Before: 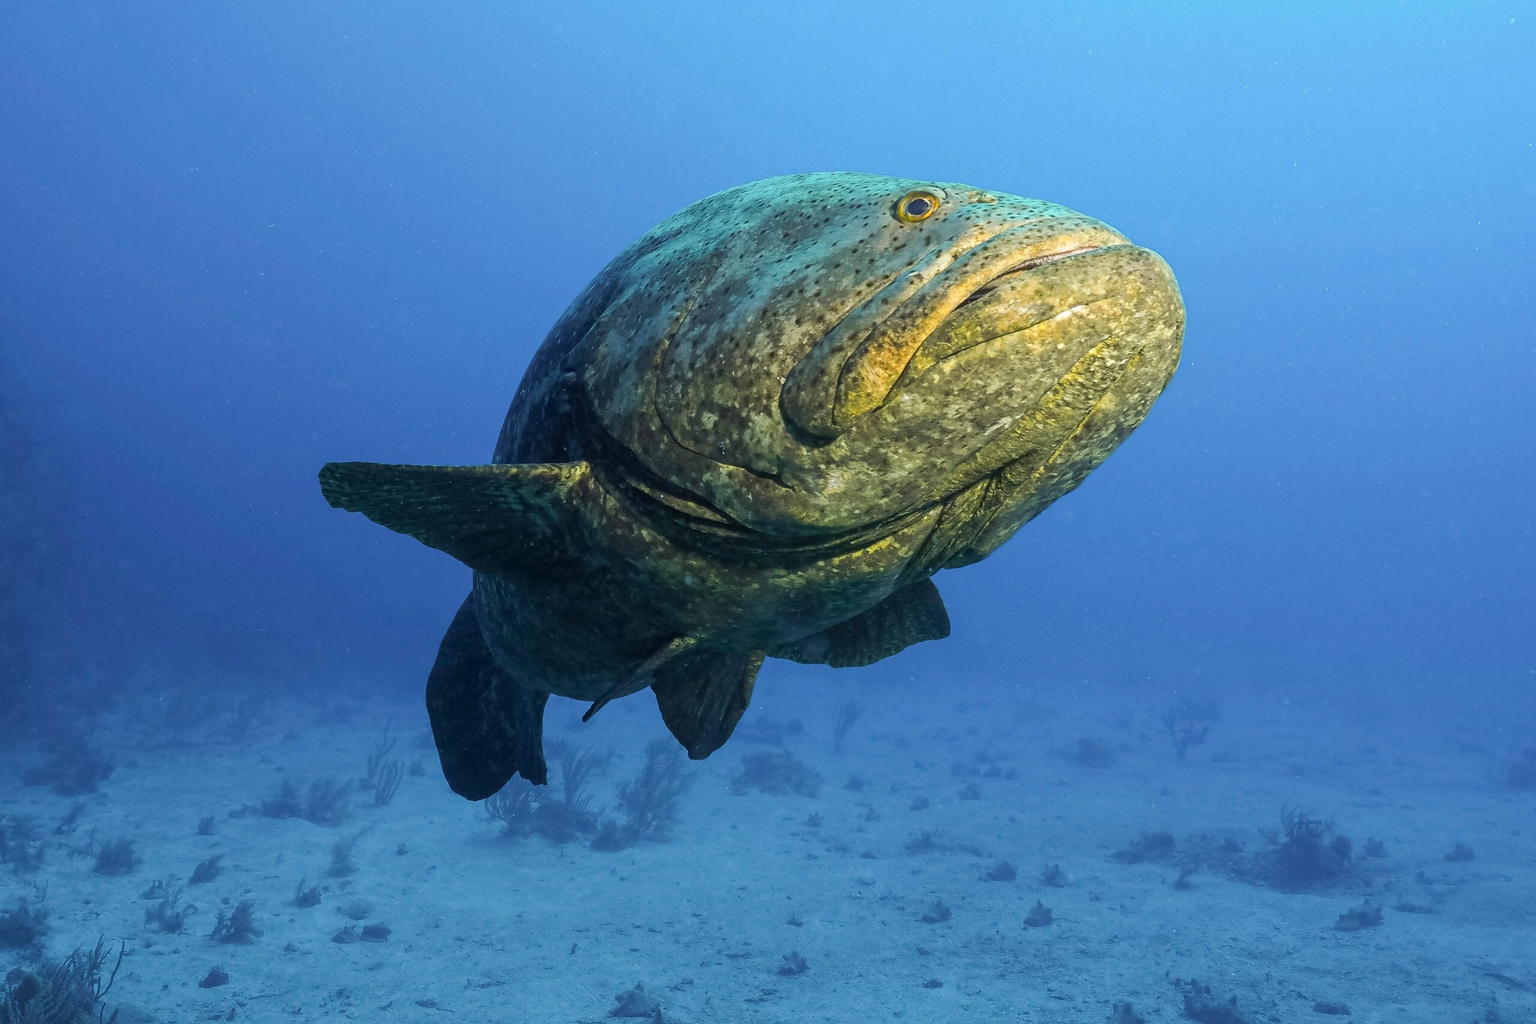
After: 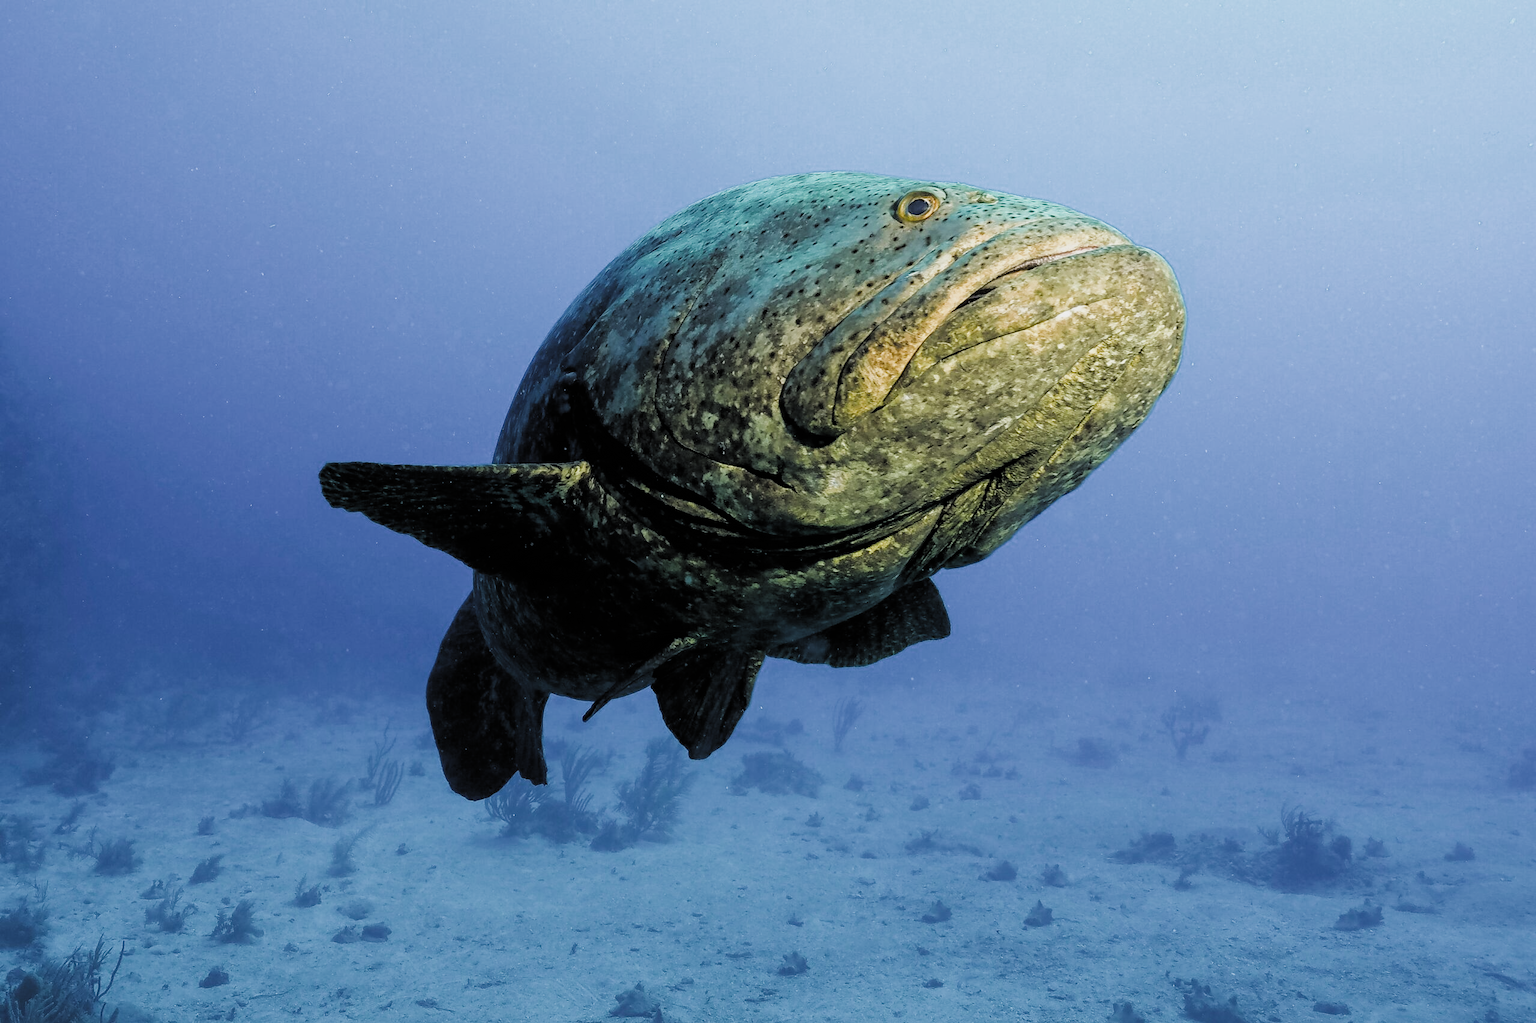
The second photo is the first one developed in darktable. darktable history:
filmic rgb: black relative exposure -3.95 EV, white relative exposure 3.13 EV, hardness 2.87, color science v4 (2020)
